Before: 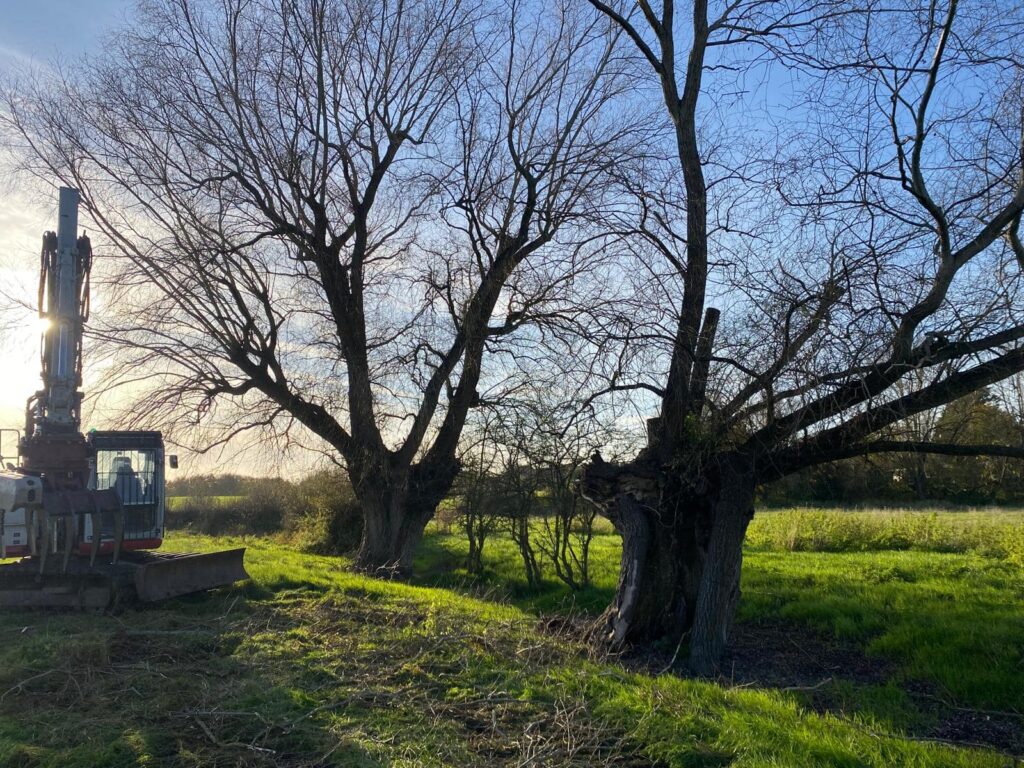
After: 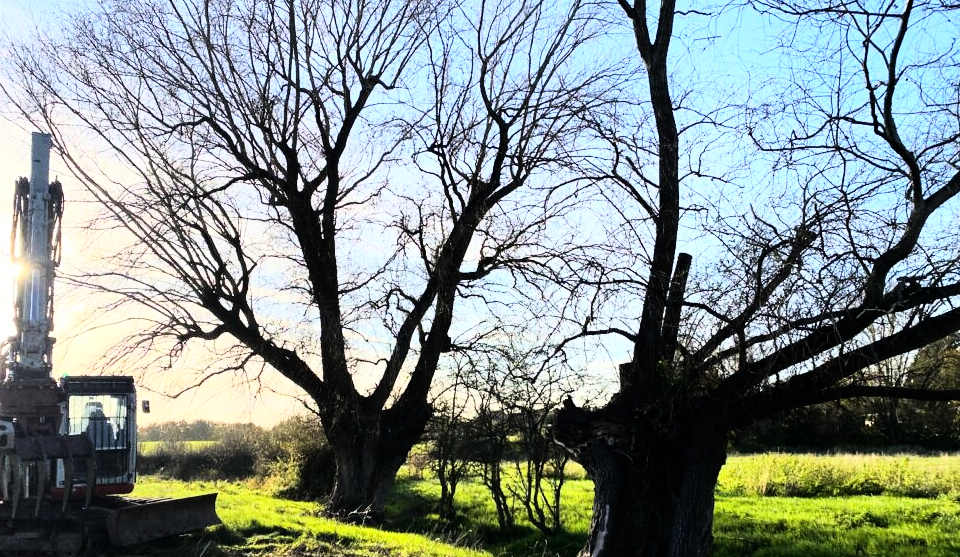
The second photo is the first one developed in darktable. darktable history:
rgb curve: curves: ch0 [(0, 0) (0.21, 0.15) (0.24, 0.21) (0.5, 0.75) (0.75, 0.96) (0.89, 0.99) (1, 1)]; ch1 [(0, 0.02) (0.21, 0.13) (0.25, 0.2) (0.5, 0.67) (0.75, 0.9) (0.89, 0.97) (1, 1)]; ch2 [(0, 0.02) (0.21, 0.13) (0.25, 0.2) (0.5, 0.67) (0.75, 0.9) (0.89, 0.97) (1, 1)], compensate middle gray true
crop: left 2.737%, top 7.287%, right 3.421%, bottom 20.179%
